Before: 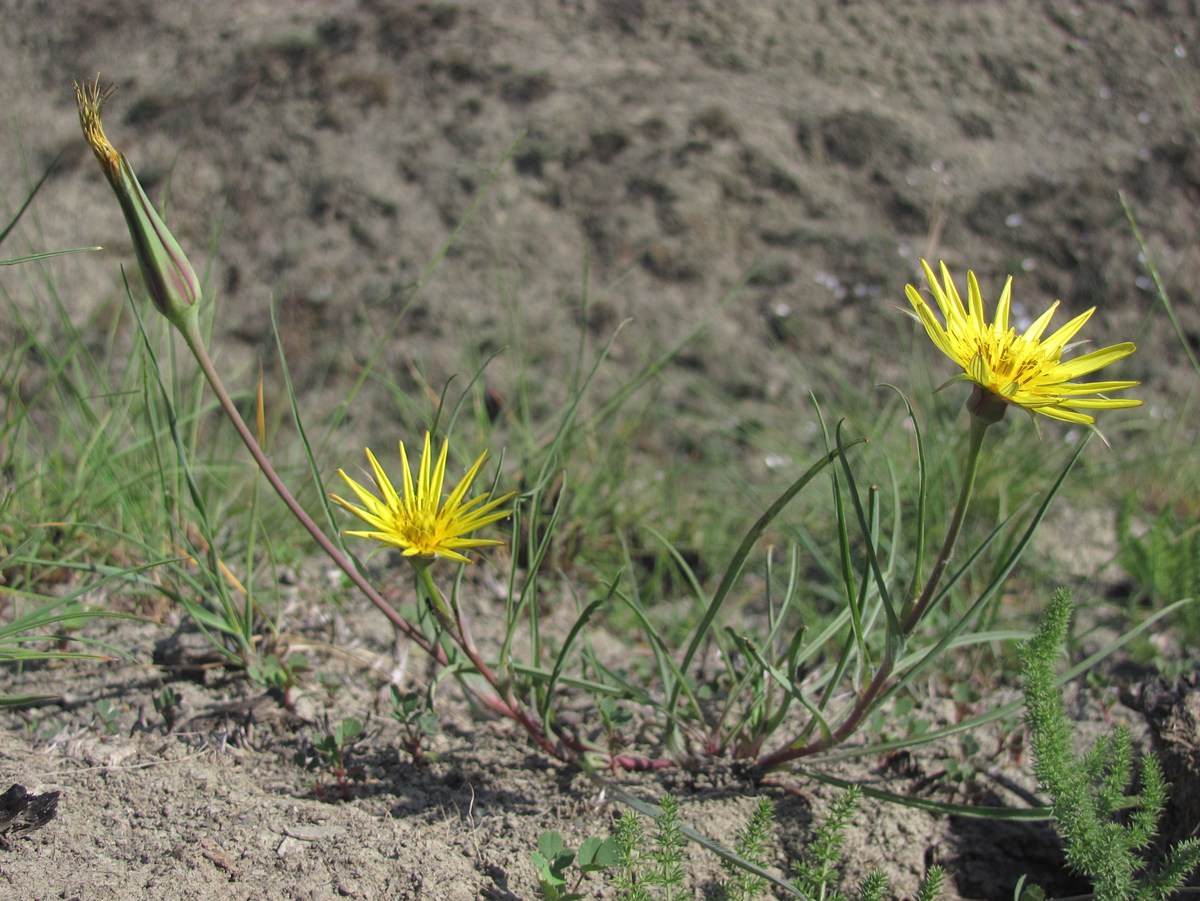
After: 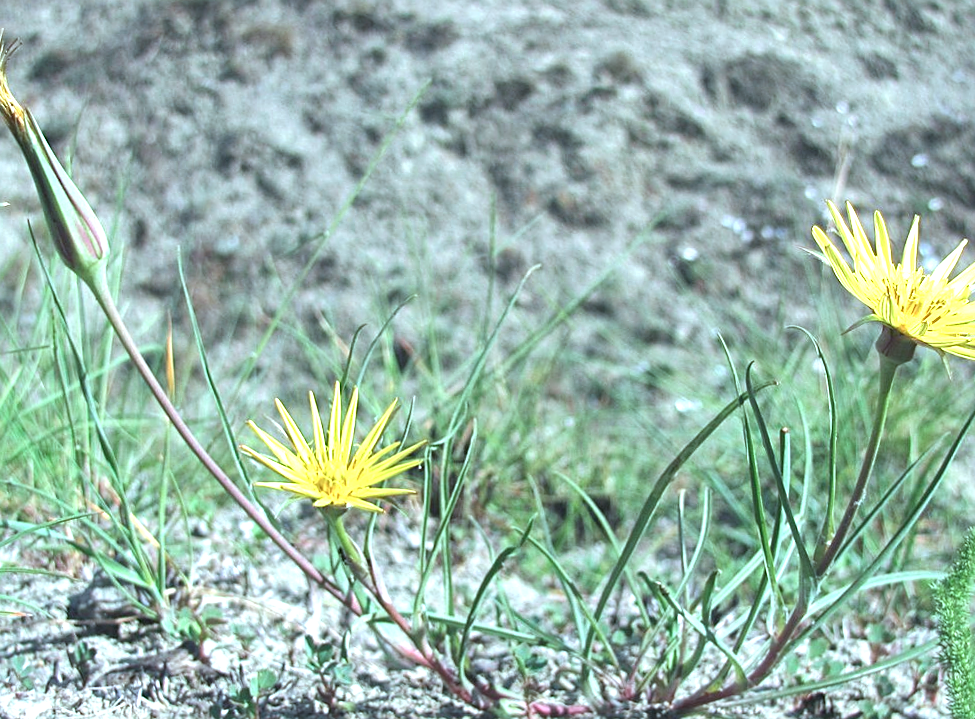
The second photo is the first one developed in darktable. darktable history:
rotate and perspective: rotation -1°, crop left 0.011, crop right 0.989, crop top 0.025, crop bottom 0.975
crop and rotate: left 7.196%, top 4.574%, right 10.605%, bottom 13.178%
sharpen: on, module defaults
exposure: black level correction 0, exposure 0.7 EV, compensate exposure bias true, compensate highlight preservation false
color correction: highlights a* -10.69, highlights b* -19.19
local contrast: mode bilateral grid, contrast 20, coarseness 50, detail 120%, midtone range 0.2
